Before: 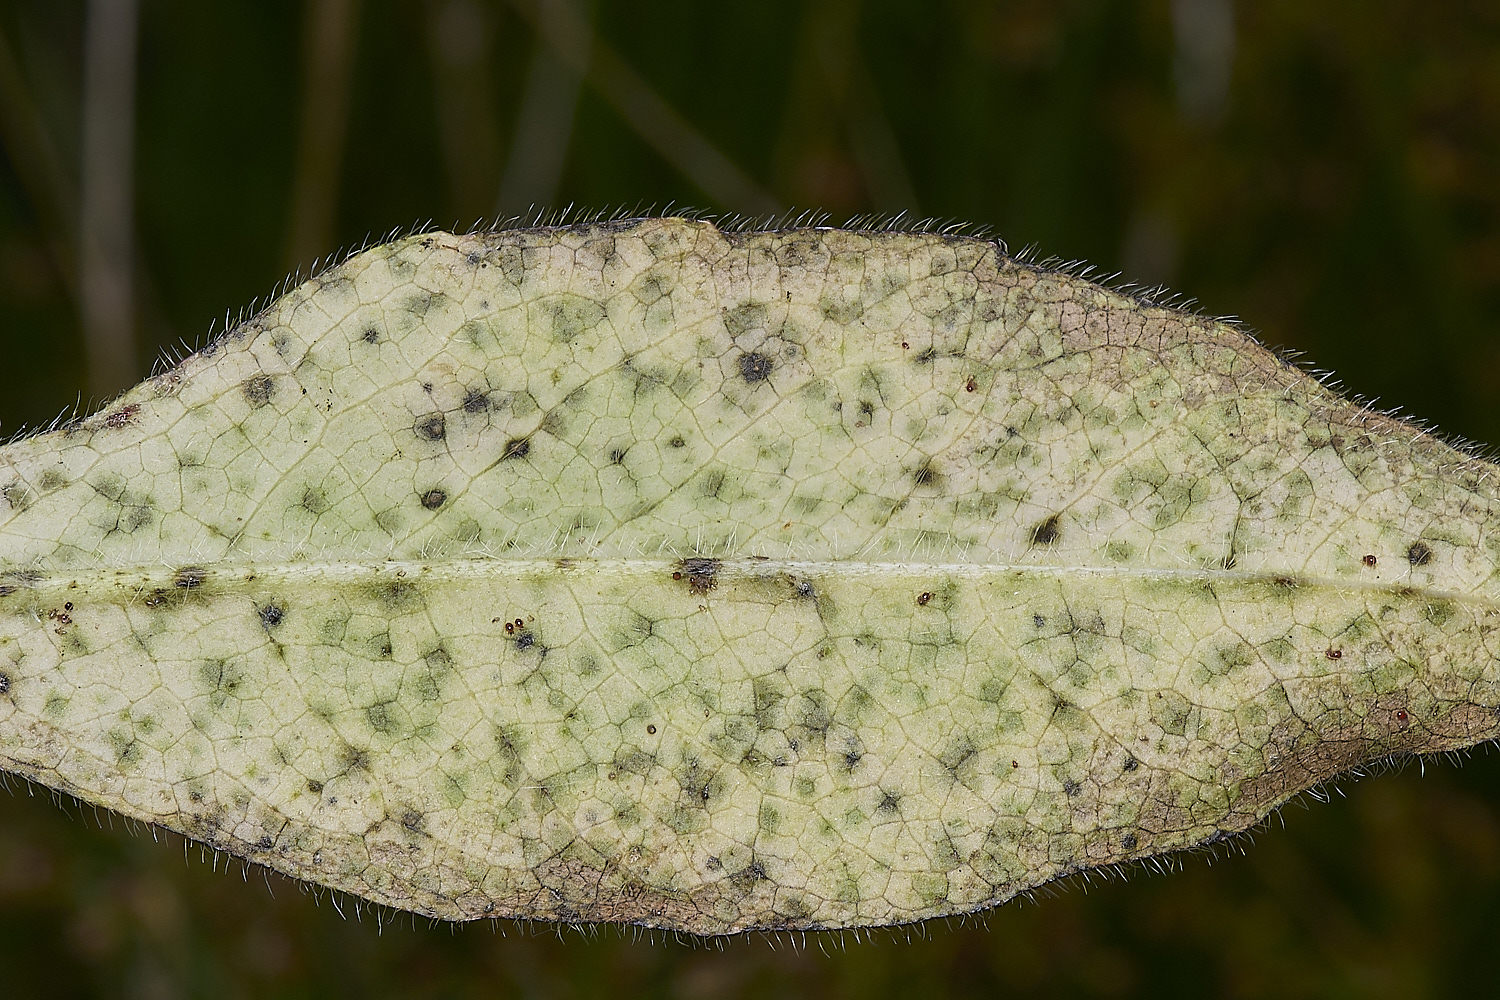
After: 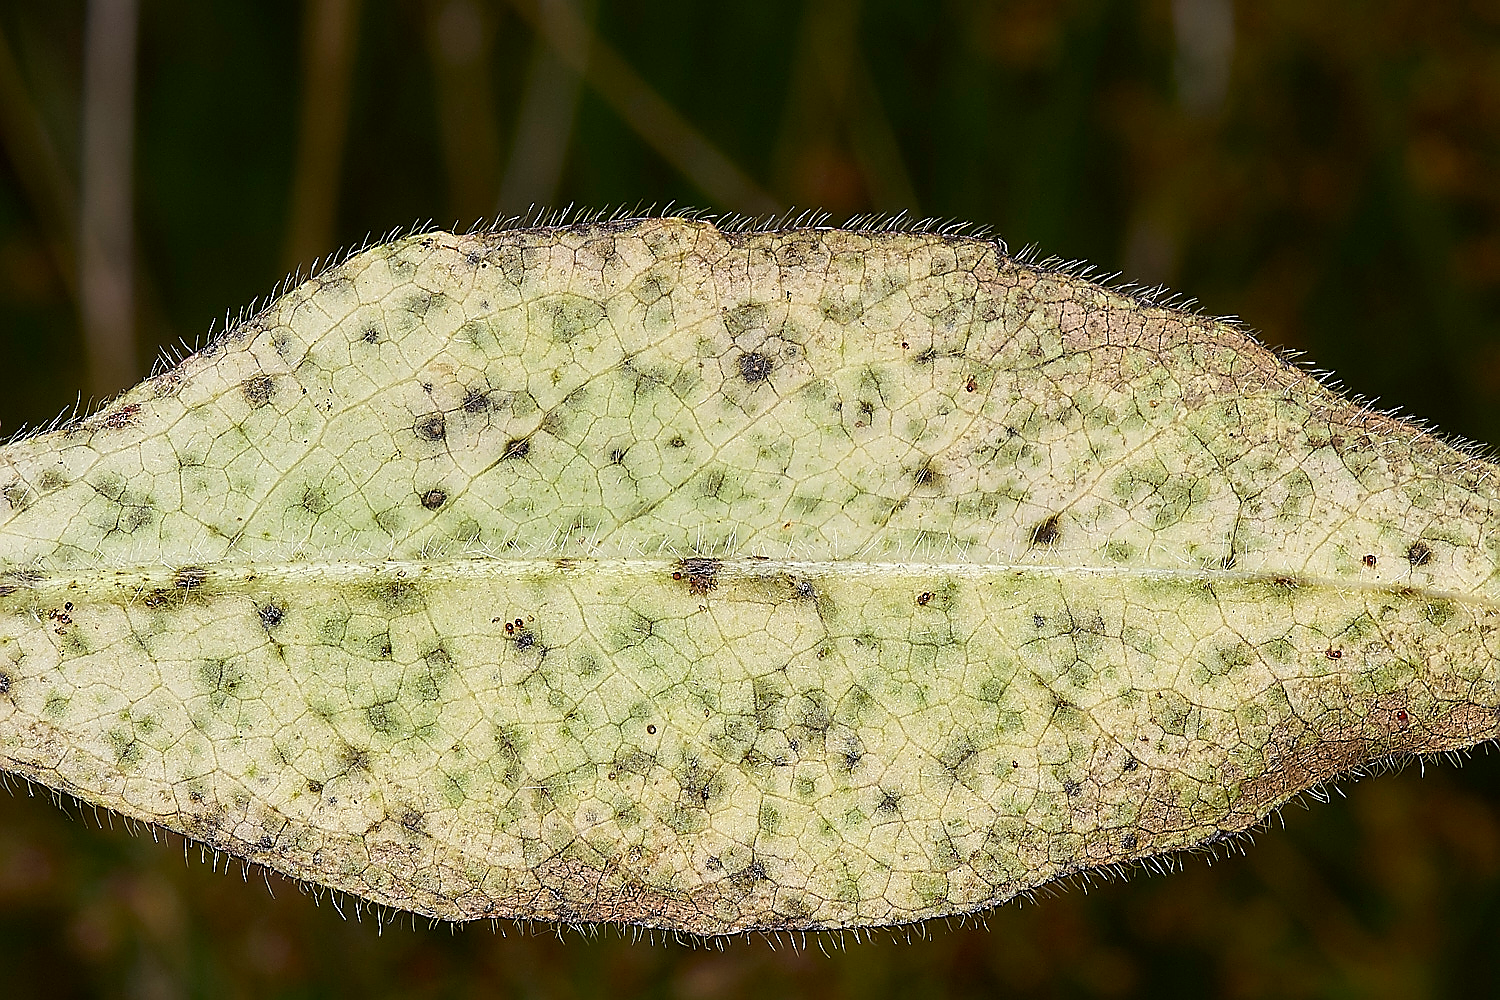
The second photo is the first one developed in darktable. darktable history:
color correction: highlights a* -0.95, highlights b* 4.5, shadows a* 3.55
sharpen: radius 1.4, amount 1.25, threshold 0.7
exposure: exposure 0.29 EV, compensate highlight preservation false
